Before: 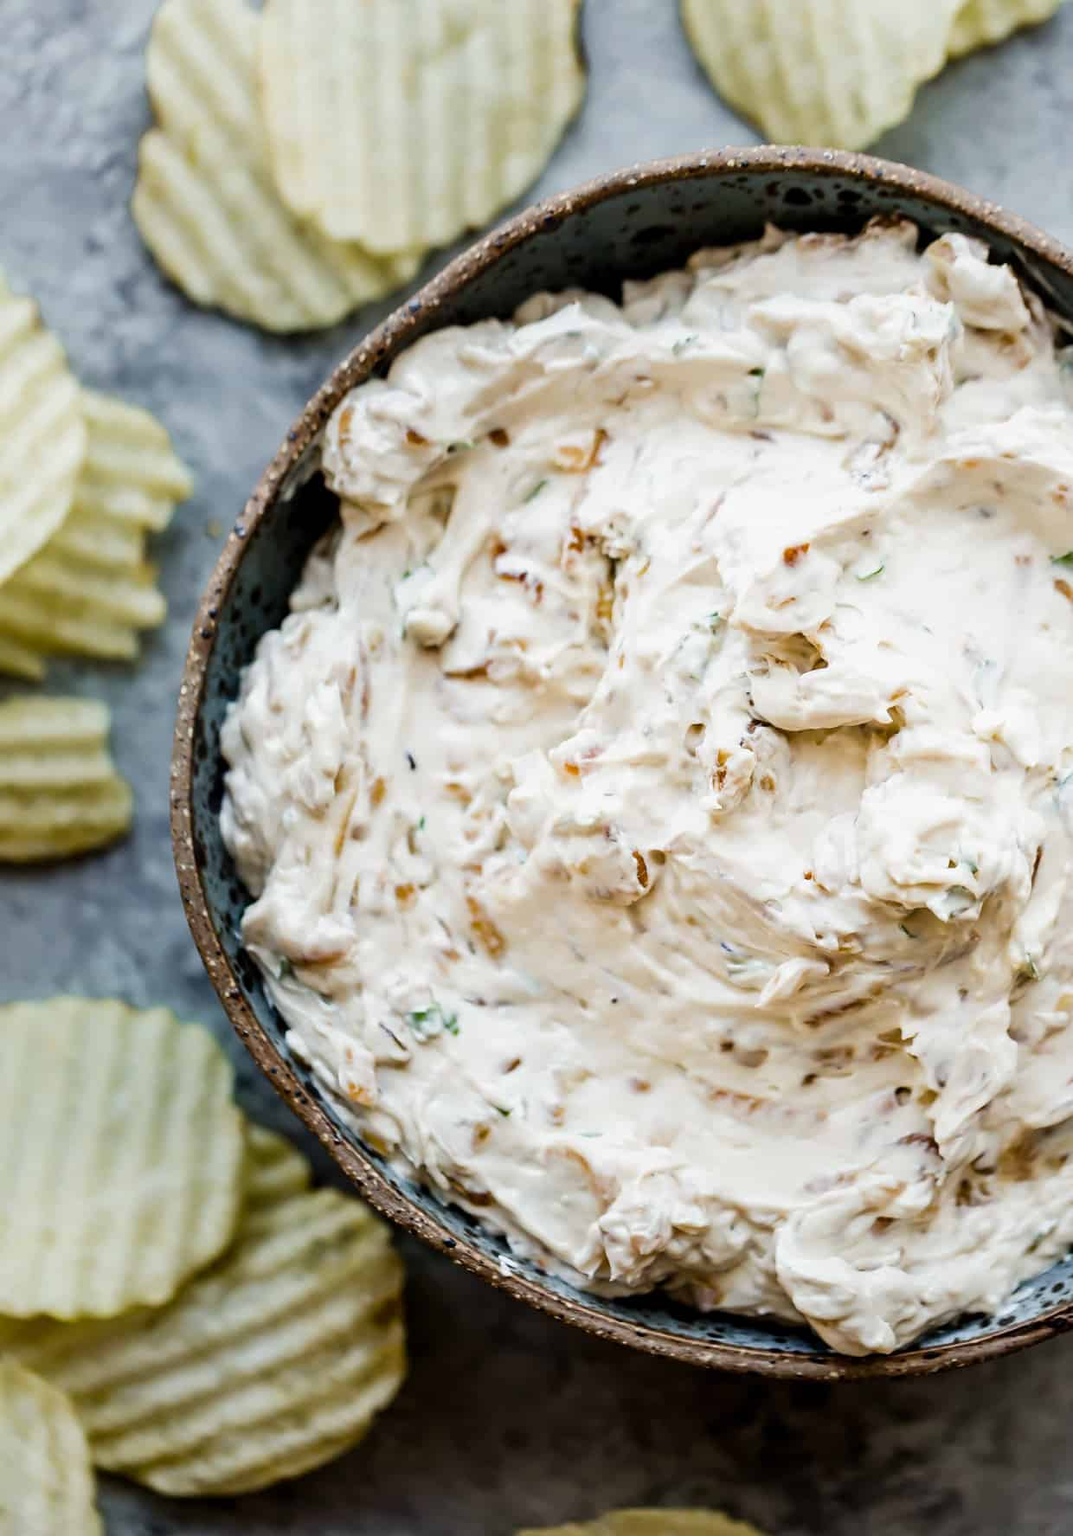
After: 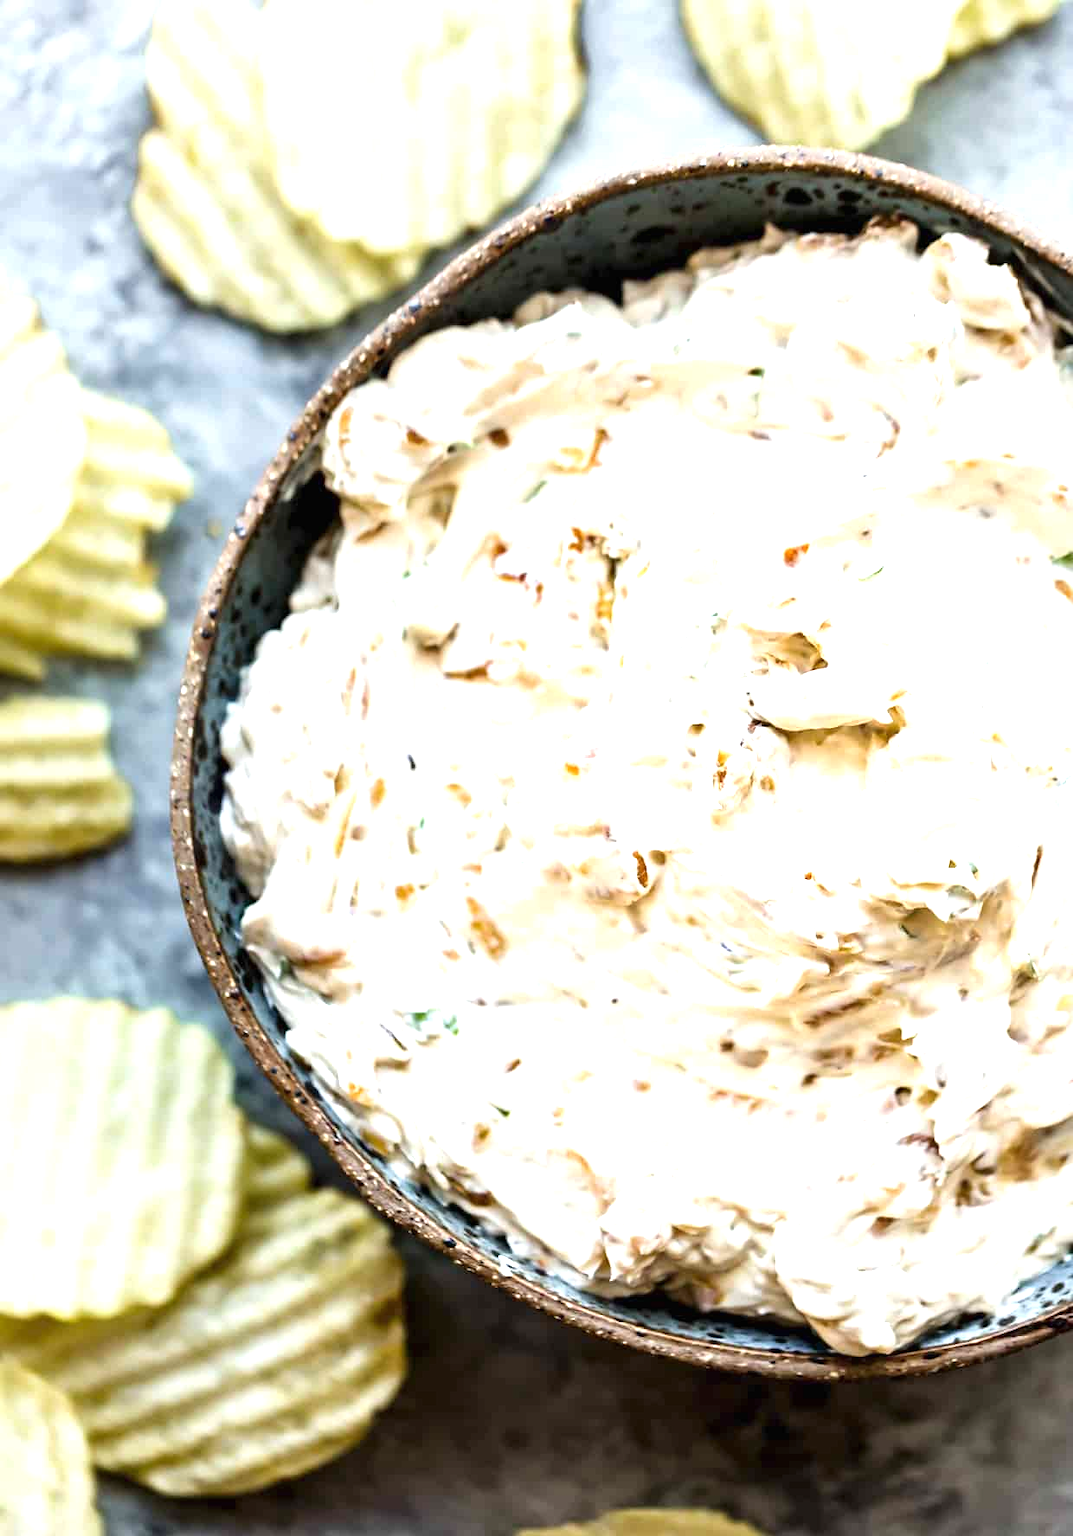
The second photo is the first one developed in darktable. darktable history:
exposure: black level correction 0, exposure 1.105 EV, compensate exposure bias true, compensate highlight preservation false
